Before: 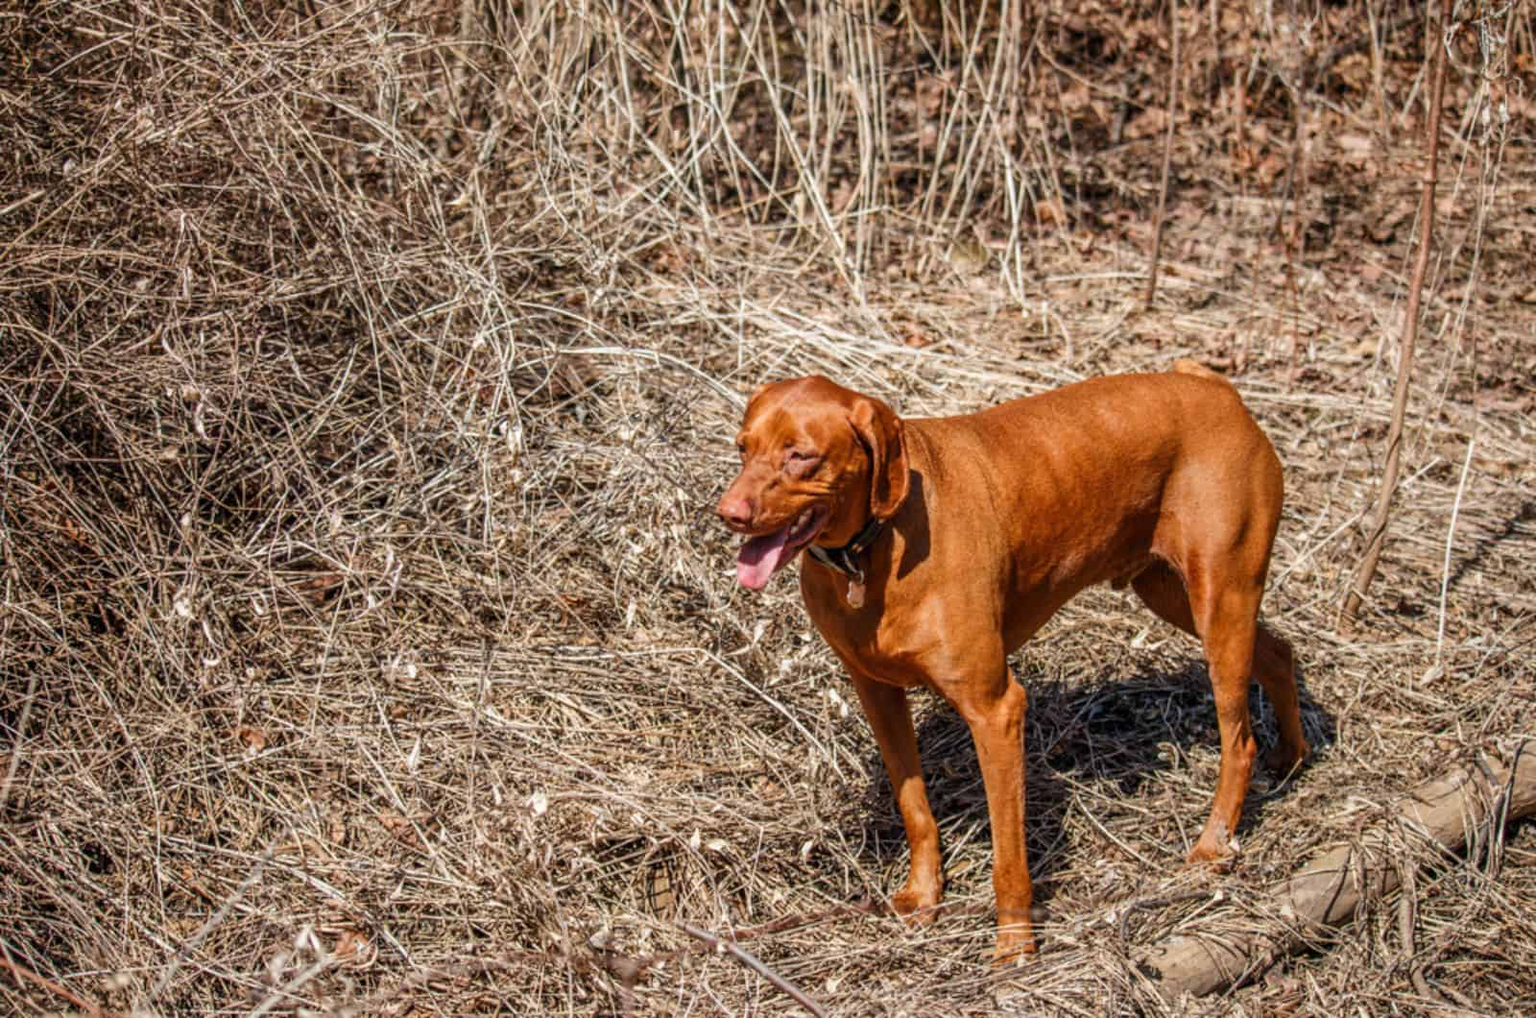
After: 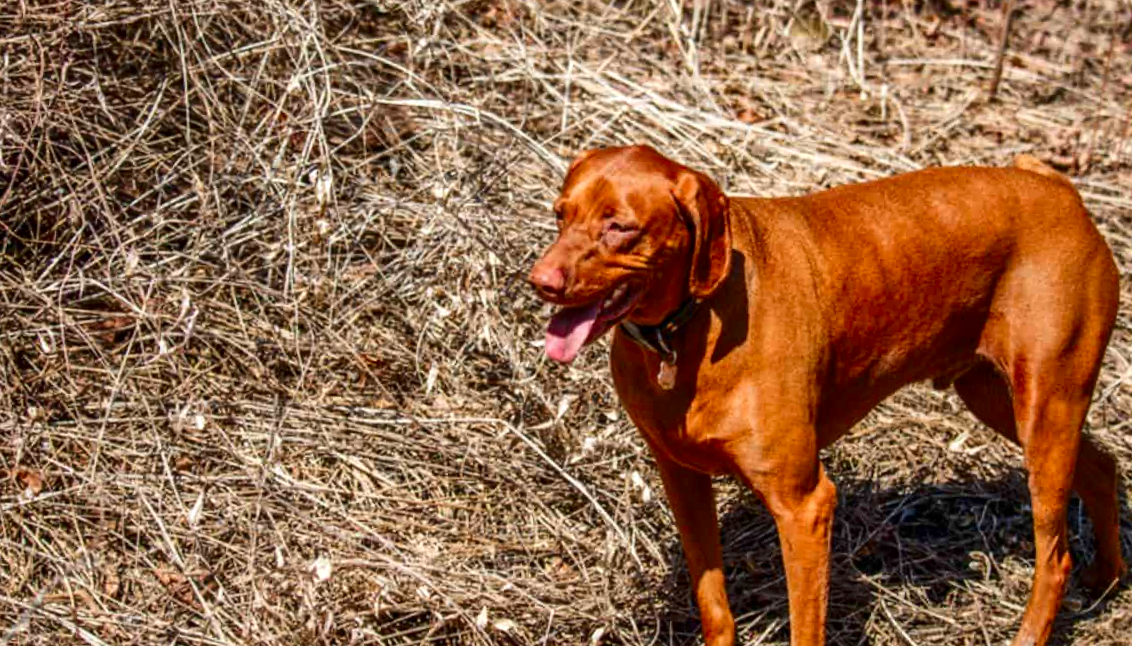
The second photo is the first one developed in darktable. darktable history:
exposure: exposure 0.153 EV, compensate highlight preservation false
shadows and highlights: soften with gaussian
crop and rotate: angle -4.04°, left 9.851%, top 20.904%, right 12.017%, bottom 11.811%
contrast brightness saturation: contrast 0.118, brightness -0.12, saturation 0.199
